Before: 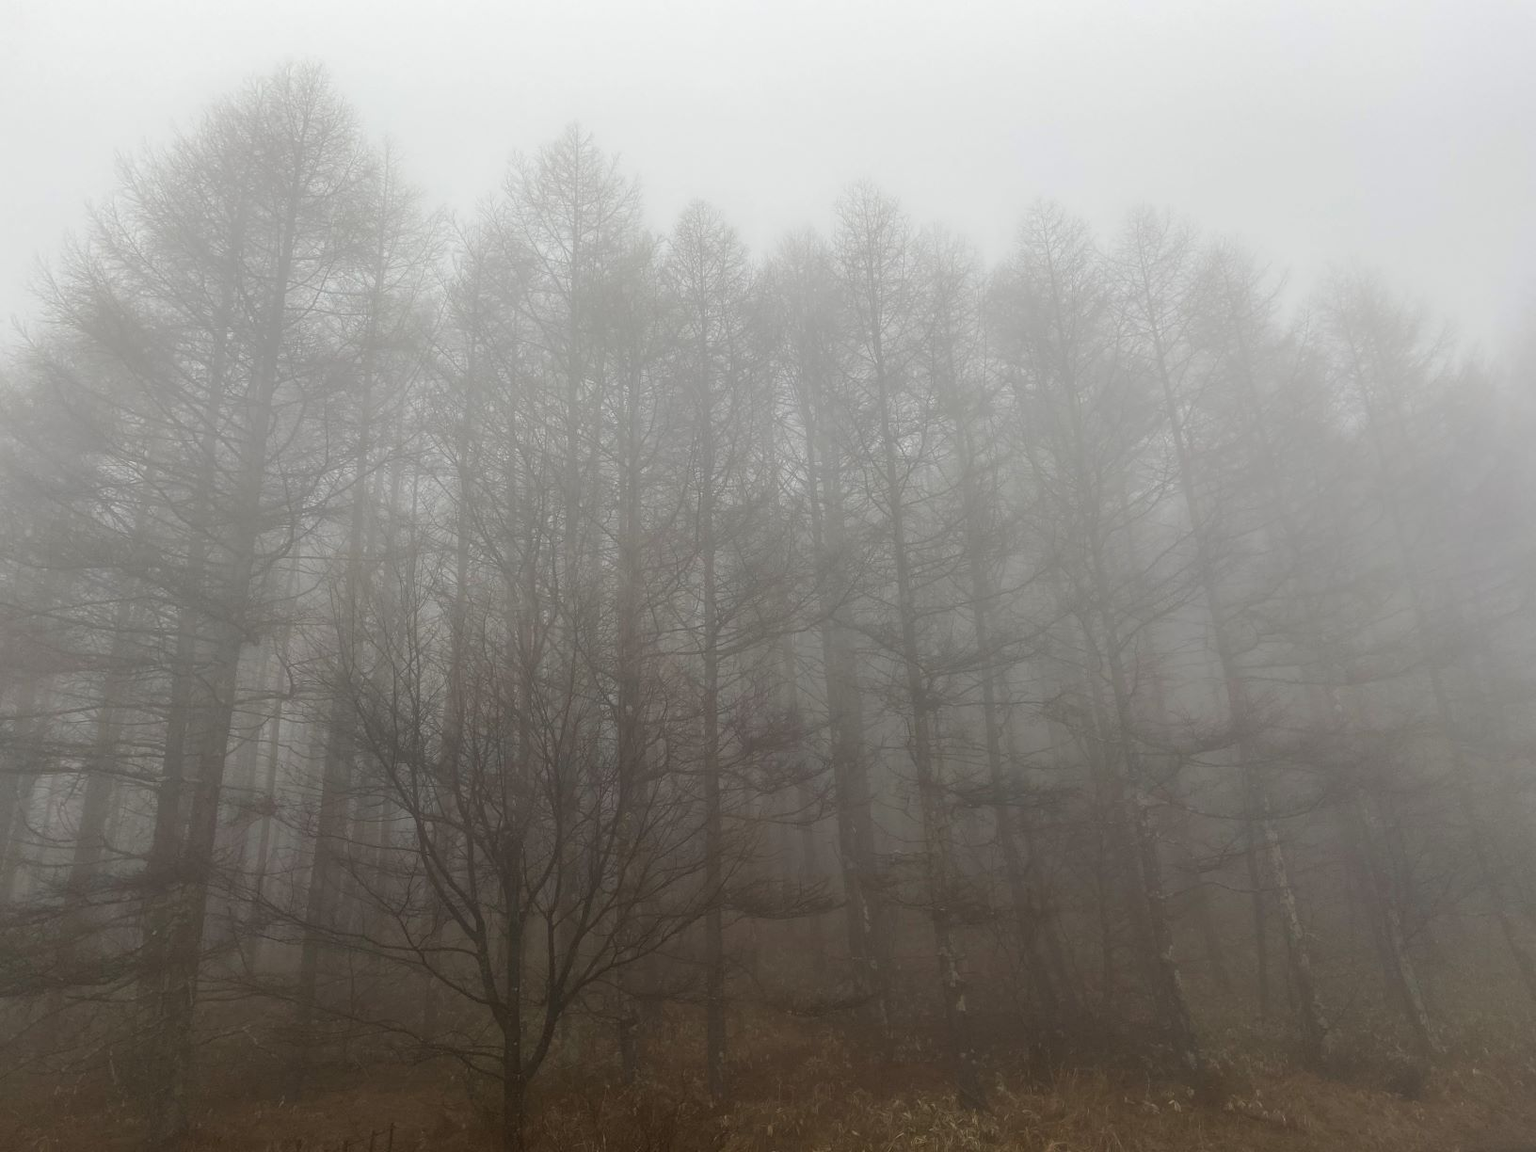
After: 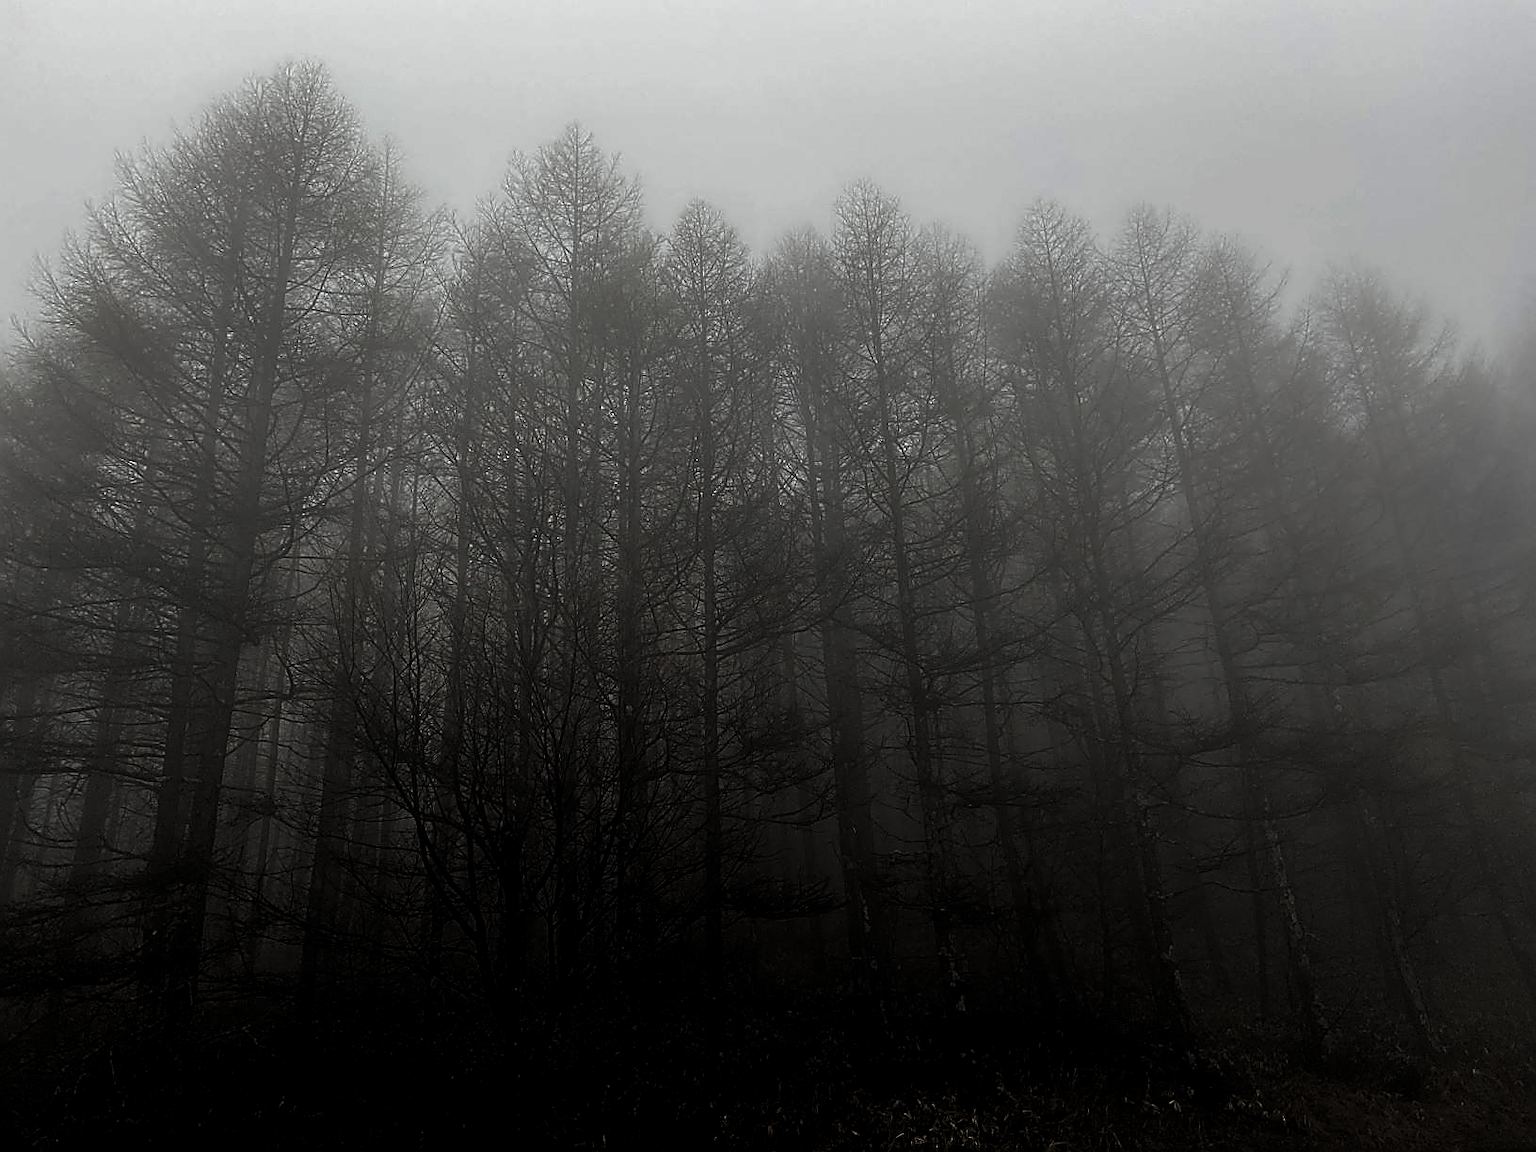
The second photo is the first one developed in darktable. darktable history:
levels: mode automatic, black 8.58%, gray 59.42%, levels [0, 0.445, 1]
sharpen: amount 1.861
color balance rgb: linear chroma grading › shadows -8%, linear chroma grading › global chroma 10%, perceptual saturation grading › global saturation 2%, perceptual saturation grading › highlights -2%, perceptual saturation grading › mid-tones 4%, perceptual saturation grading › shadows 8%, perceptual brilliance grading › global brilliance 2%, perceptual brilliance grading › highlights -4%, global vibrance 16%, saturation formula JzAzBz (2021)
